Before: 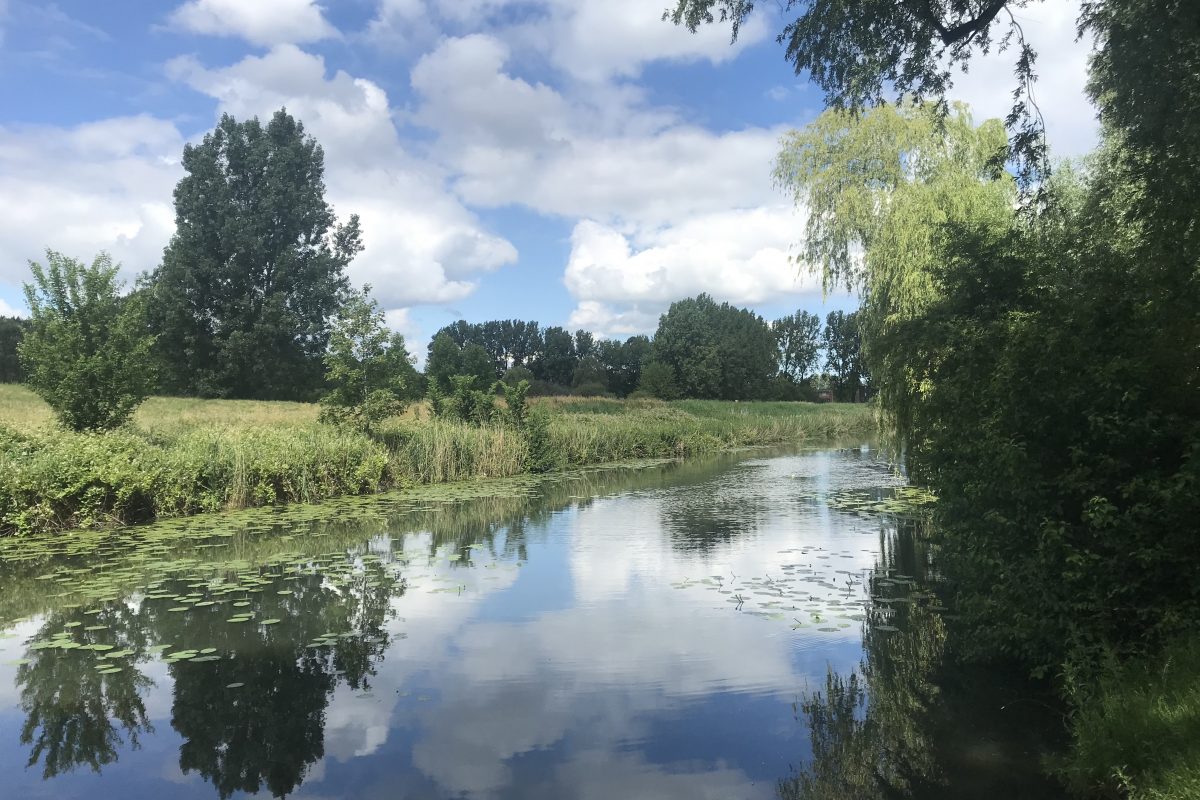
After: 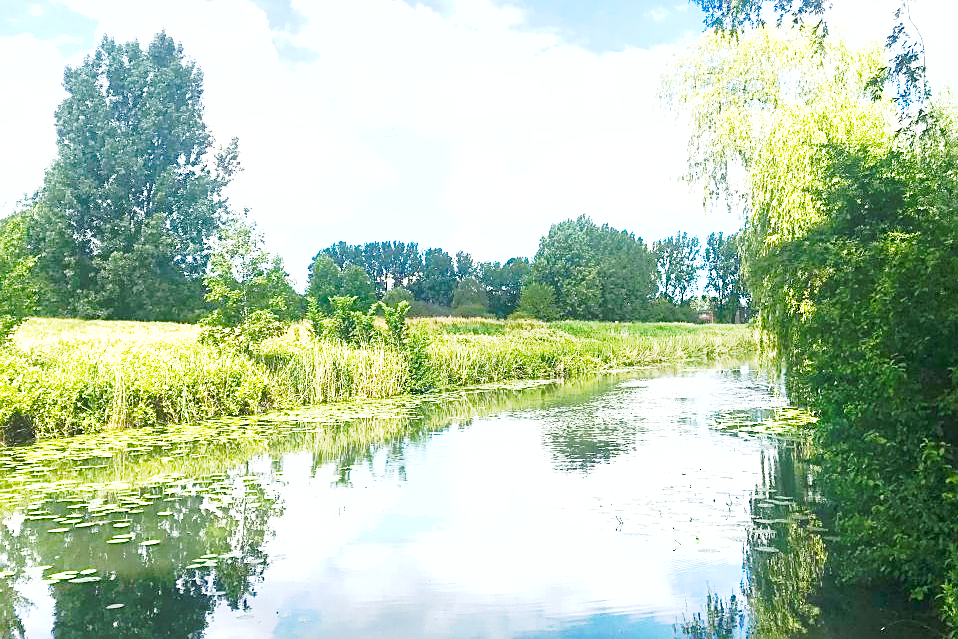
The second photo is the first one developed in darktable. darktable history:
crop and rotate: left 10.071%, top 10.071%, right 10.02%, bottom 10.02%
exposure: black level correction 0, exposure 1.35 EV, compensate exposure bias true, compensate highlight preservation false
tone curve: curves: ch0 [(0, 0) (0.003, 0.002) (0.011, 0.009) (0.025, 0.02) (0.044, 0.035) (0.069, 0.055) (0.1, 0.08) (0.136, 0.109) (0.177, 0.142) (0.224, 0.179) (0.277, 0.222) (0.335, 0.268) (0.399, 0.329) (0.468, 0.409) (0.543, 0.495) (0.623, 0.579) (0.709, 0.669) (0.801, 0.767) (0.898, 0.885) (1, 1)], preserve colors none
base curve: curves: ch0 [(0, 0) (0, 0.001) (0.001, 0.001) (0.004, 0.002) (0.007, 0.004) (0.015, 0.013) (0.033, 0.045) (0.052, 0.096) (0.075, 0.17) (0.099, 0.241) (0.163, 0.42) (0.219, 0.55) (0.259, 0.616) (0.327, 0.722) (0.365, 0.765) (0.522, 0.873) (0.547, 0.881) (0.689, 0.919) (0.826, 0.952) (1, 1)], preserve colors none
sharpen: on, module defaults
color balance rgb: linear chroma grading › global chroma 15%, perceptual saturation grading › global saturation 30%
shadows and highlights: on, module defaults
